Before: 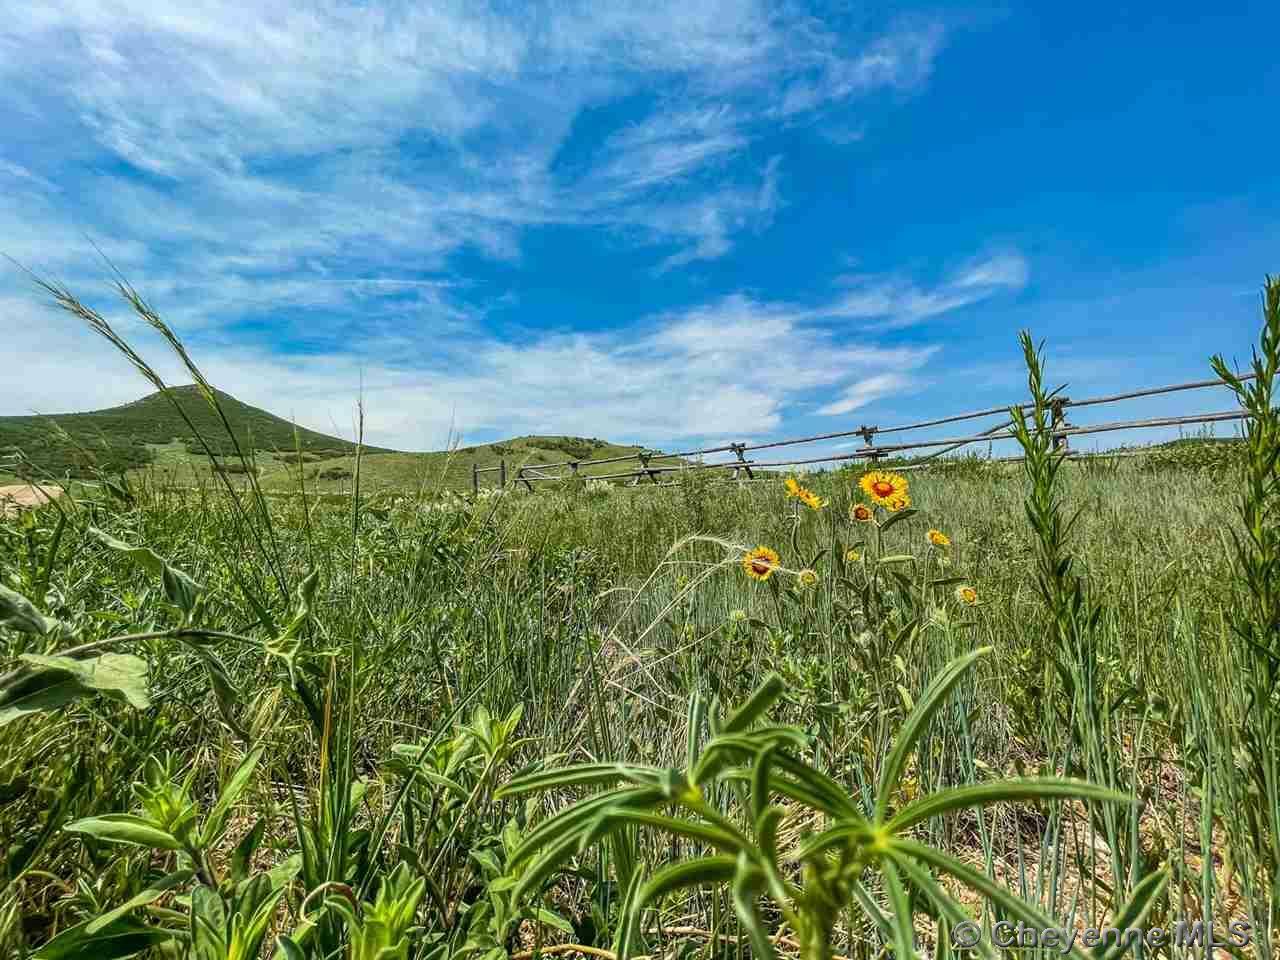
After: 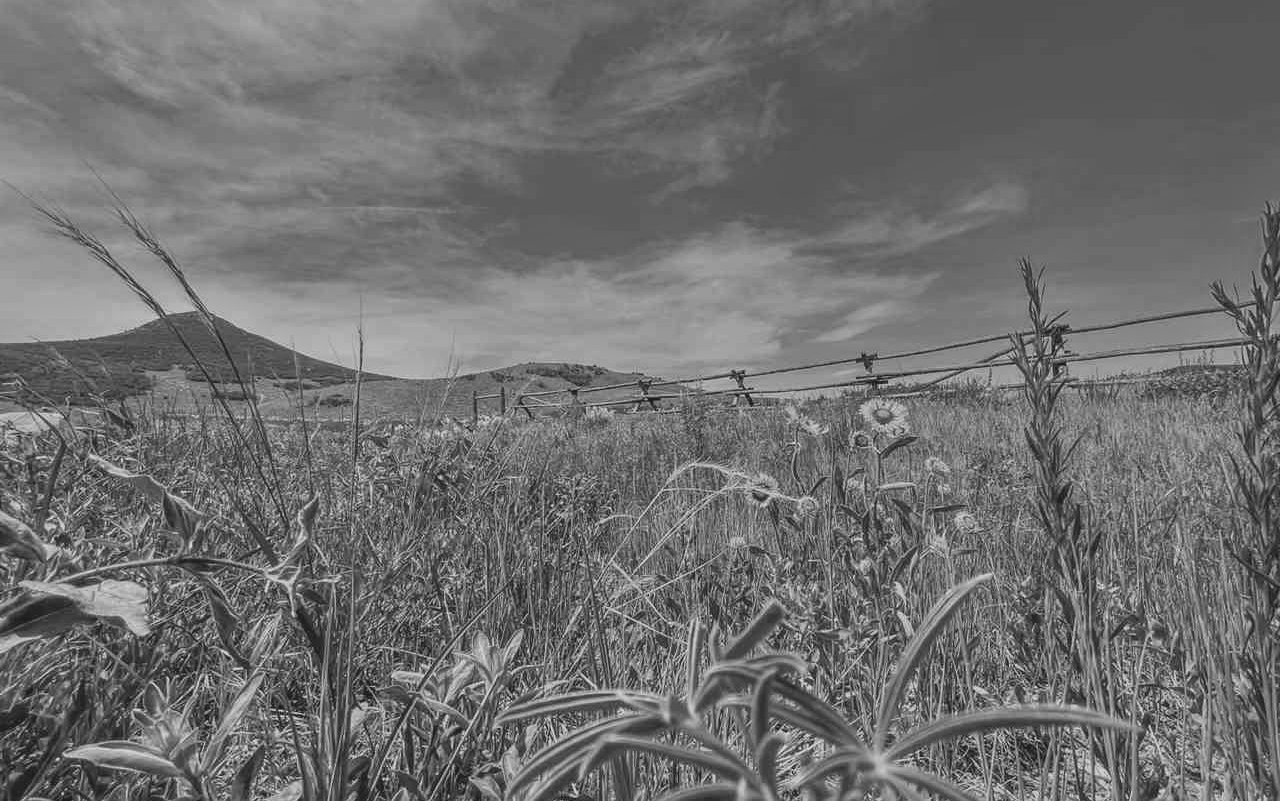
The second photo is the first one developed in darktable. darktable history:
contrast brightness saturation: contrast -0.19, saturation 0.19
crop: top 7.625%, bottom 8.027%
color calibration: illuminant as shot in camera, x 0.442, y 0.413, temperature 2903.13 K
monochrome: a -74.22, b 78.2
